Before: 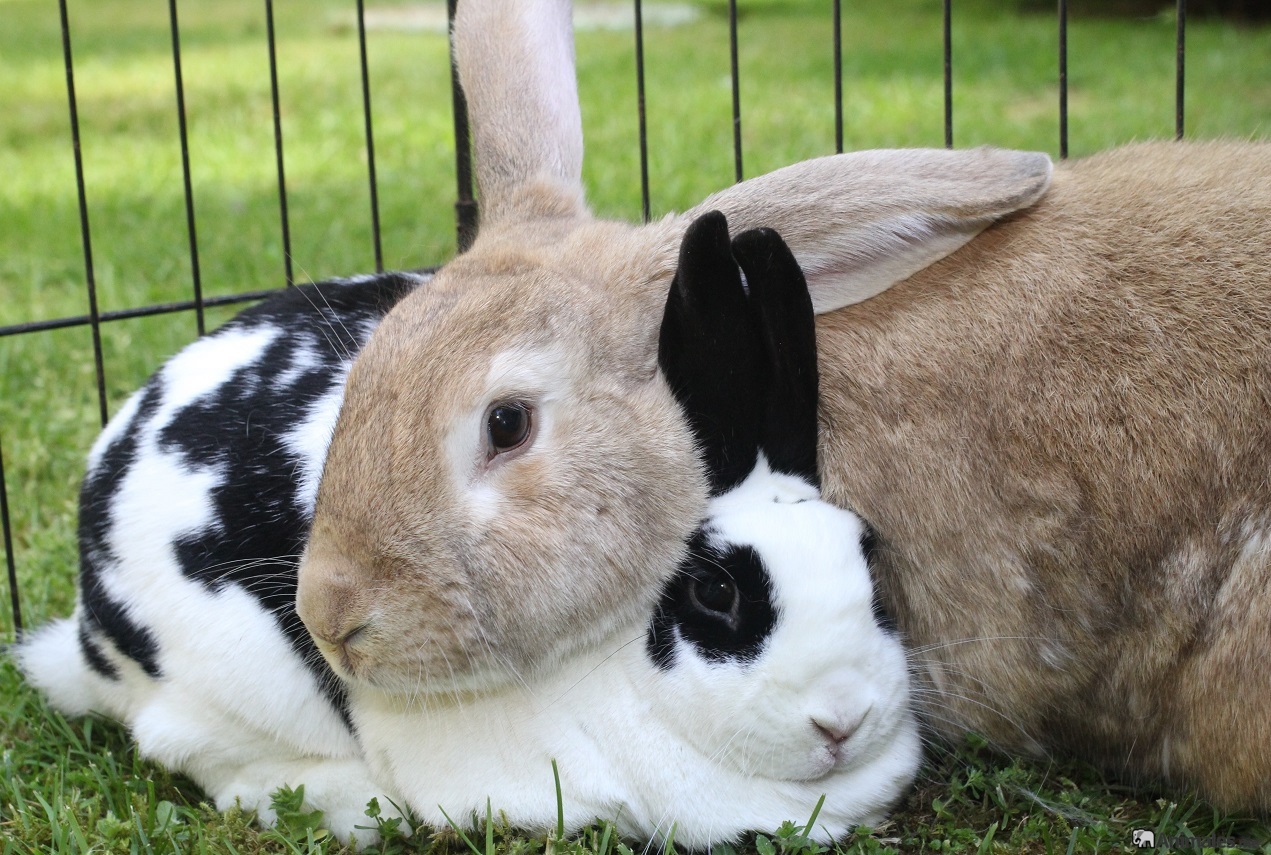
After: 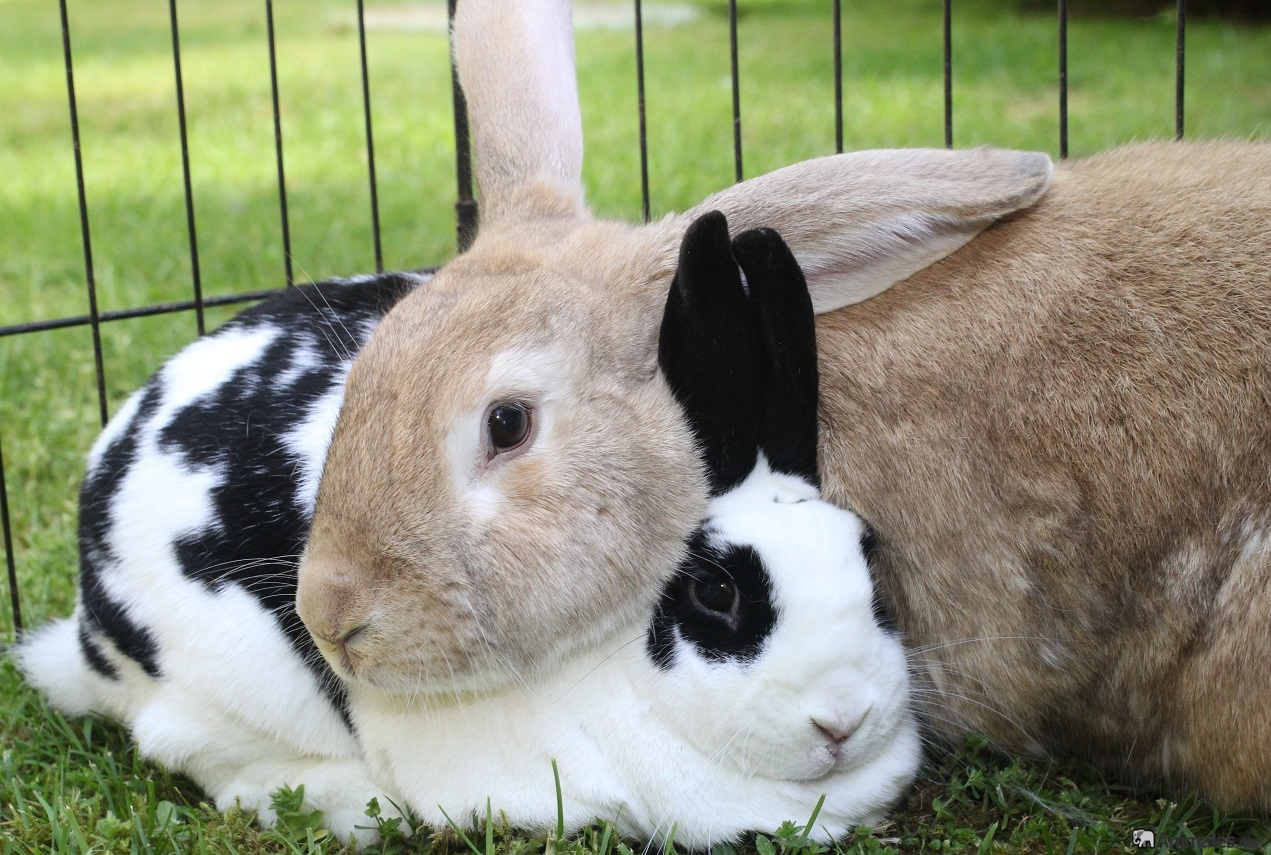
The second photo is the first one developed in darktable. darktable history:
shadows and highlights: shadows -39.18, highlights 63.81, soften with gaussian
